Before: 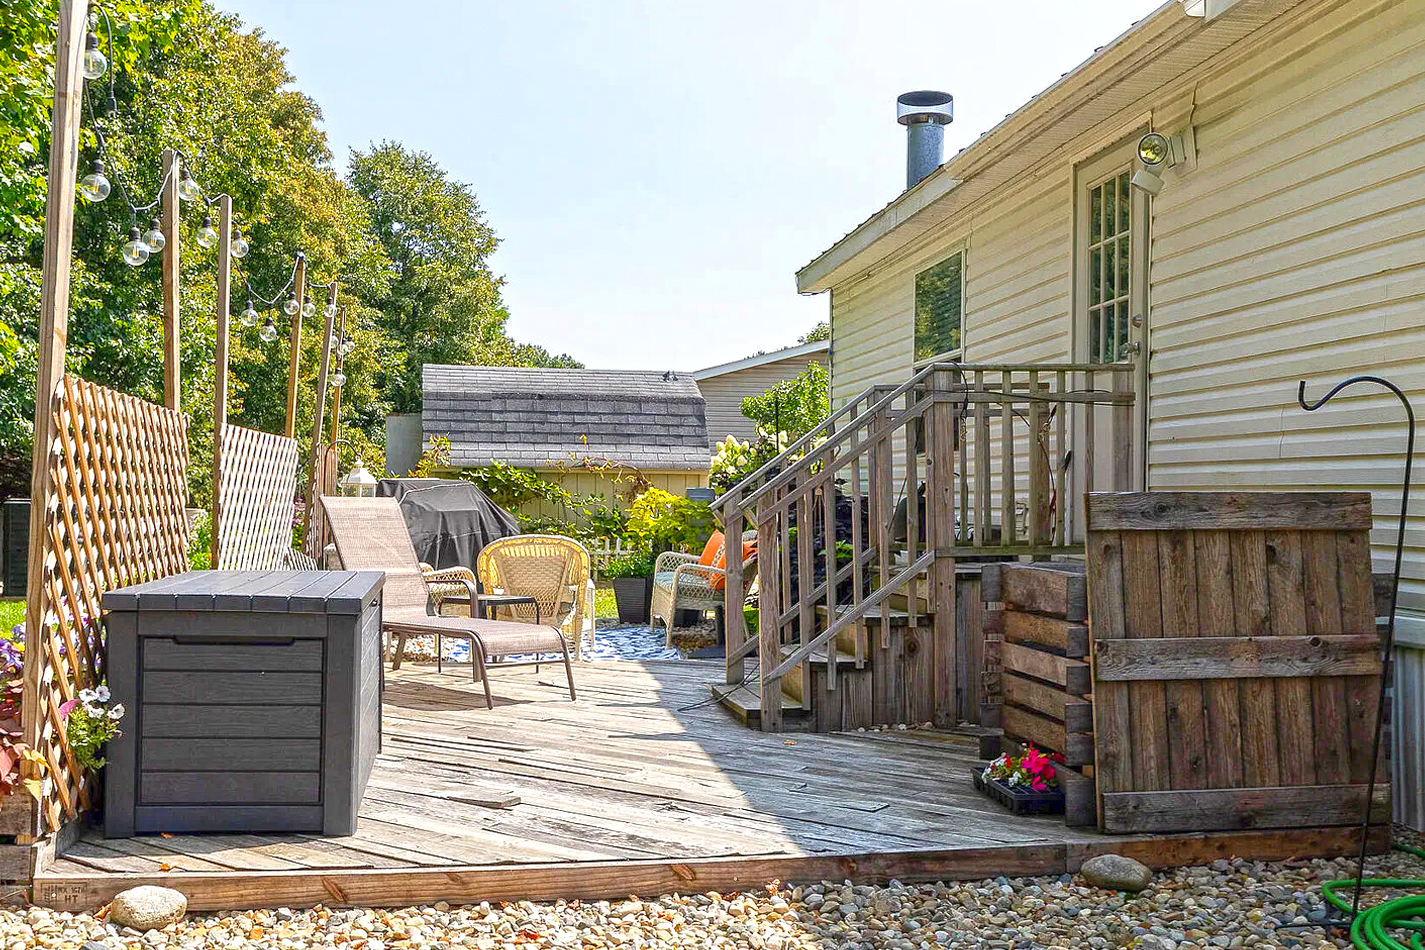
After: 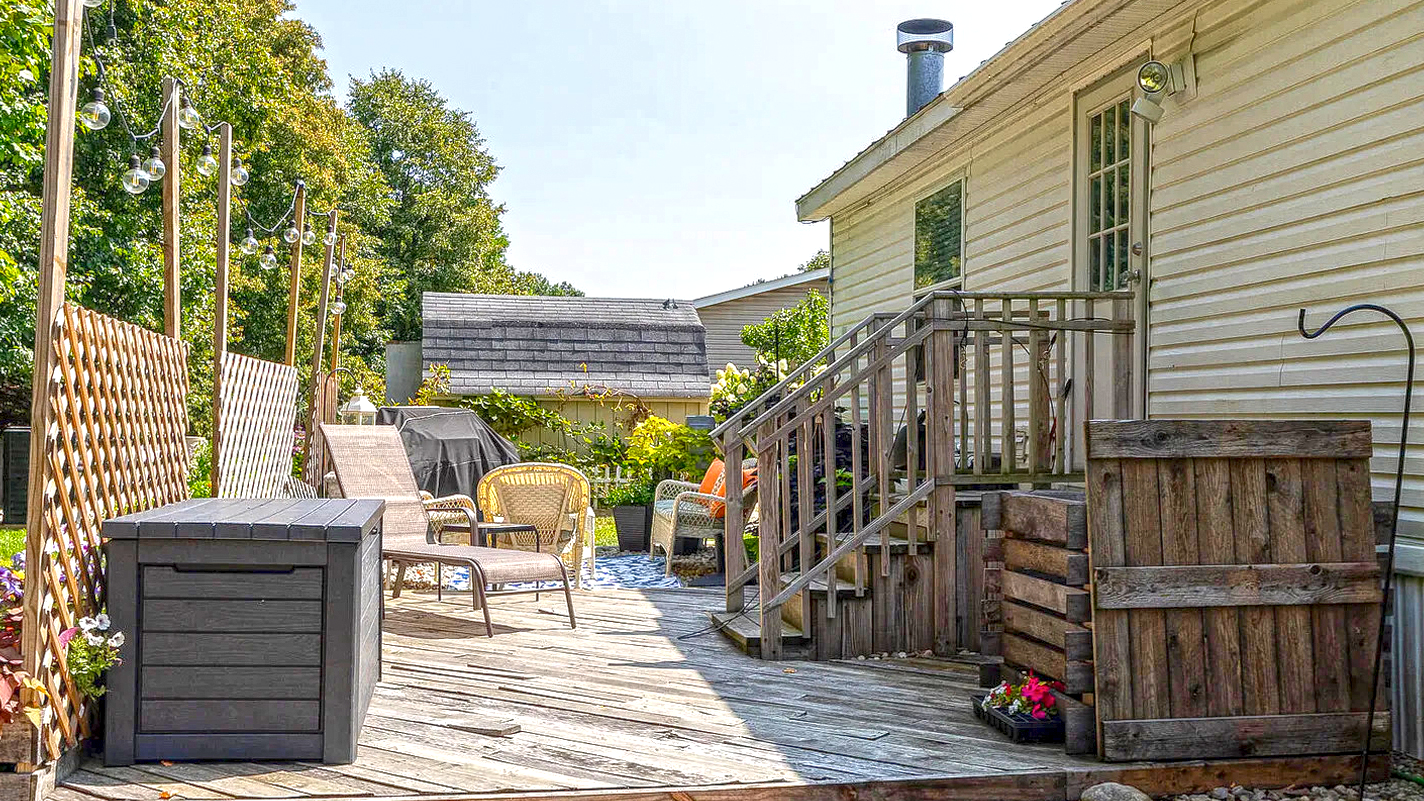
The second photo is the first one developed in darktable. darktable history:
crop: top 7.625%, bottom 8.027%
local contrast: highlights 55%, shadows 52%, detail 130%, midtone range 0.452
